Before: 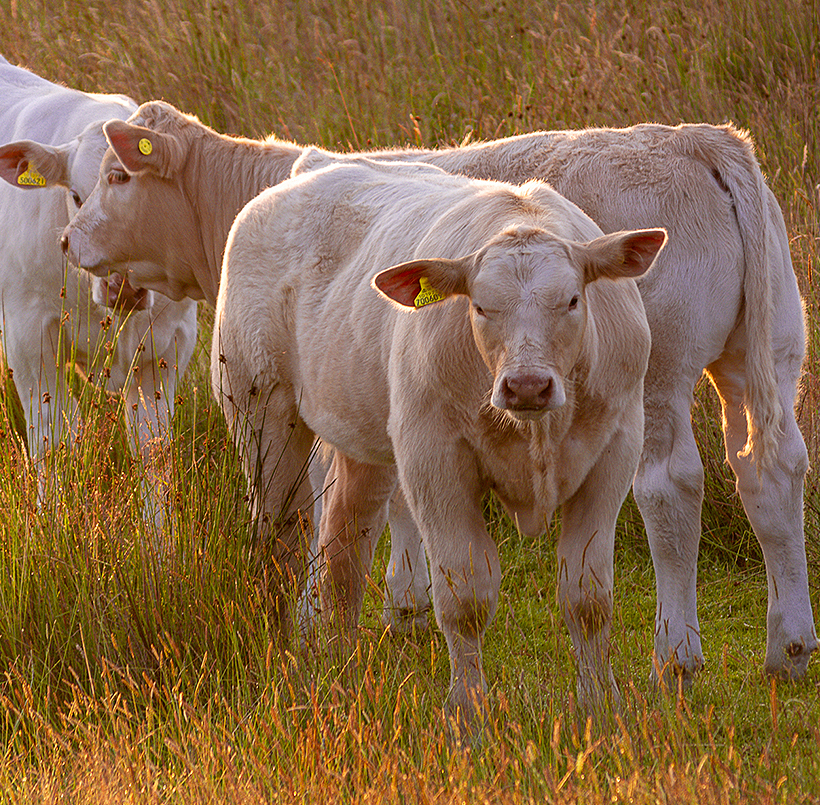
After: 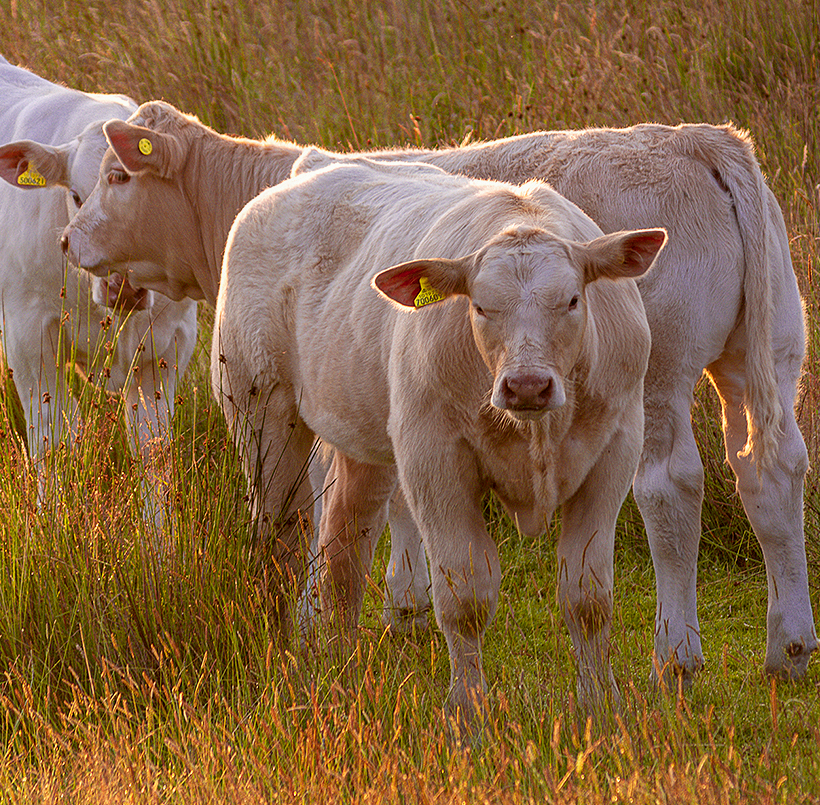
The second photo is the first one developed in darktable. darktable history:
color calibration: output R [0.999, 0.026, -0.11, 0], output G [-0.019, 1.037, -0.099, 0], output B [0.022, -0.023, 0.902, 0], illuminant same as pipeline (D50), adaptation none (bypass), x 0.333, y 0.334, temperature 5006.25 K
local contrast: highlights 101%, shadows 98%, detail 119%, midtone range 0.2
